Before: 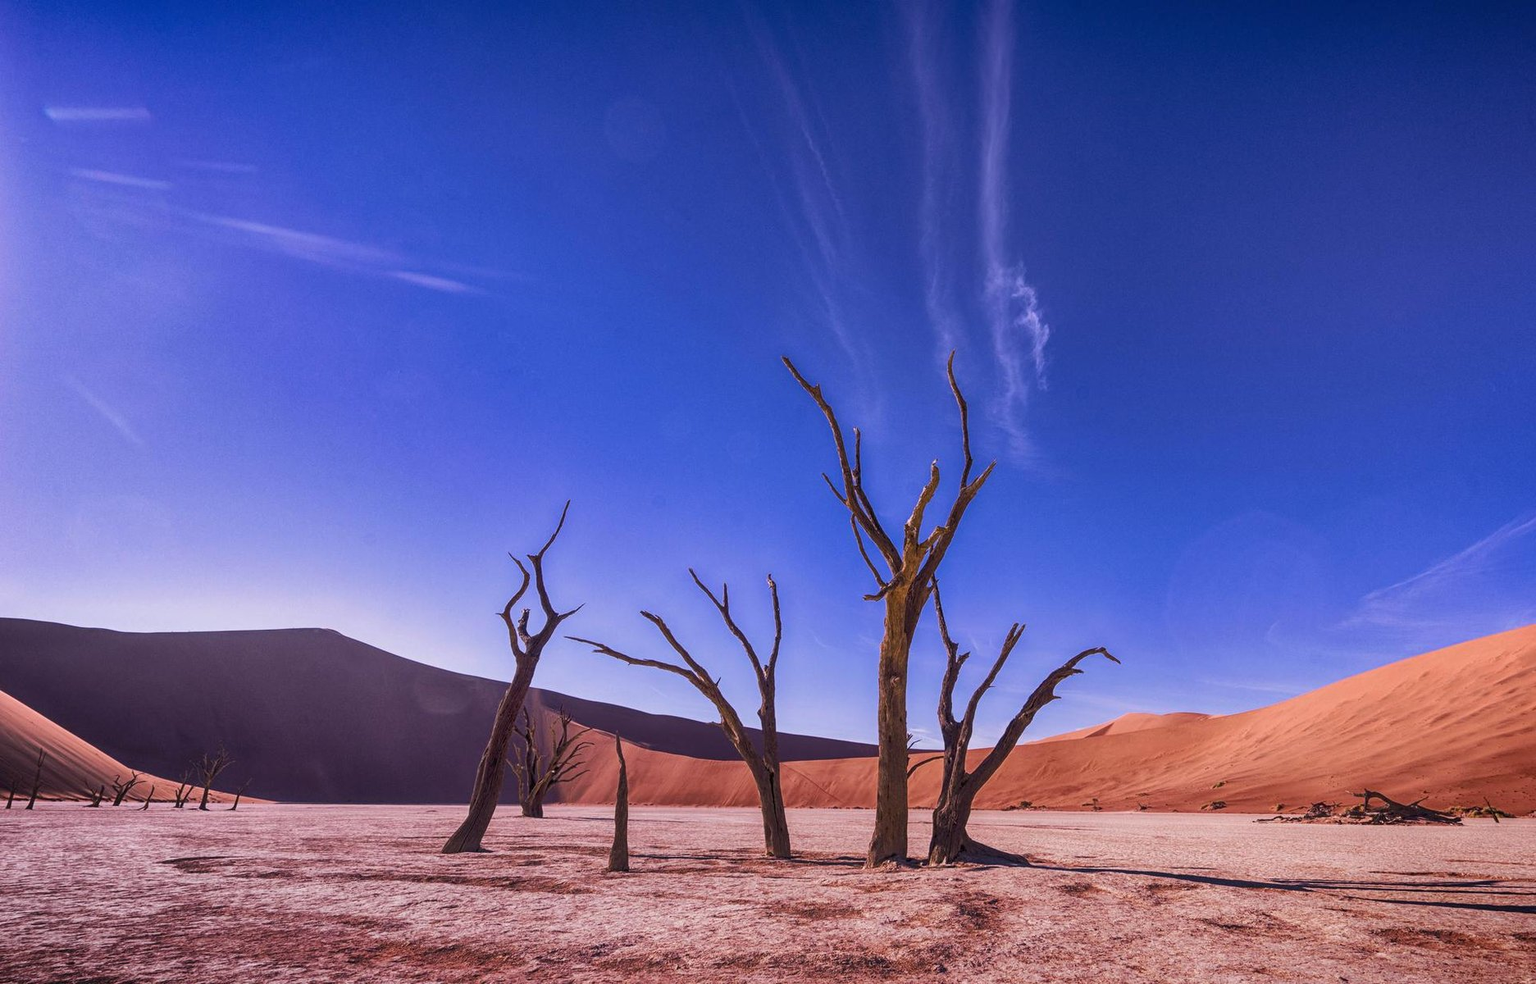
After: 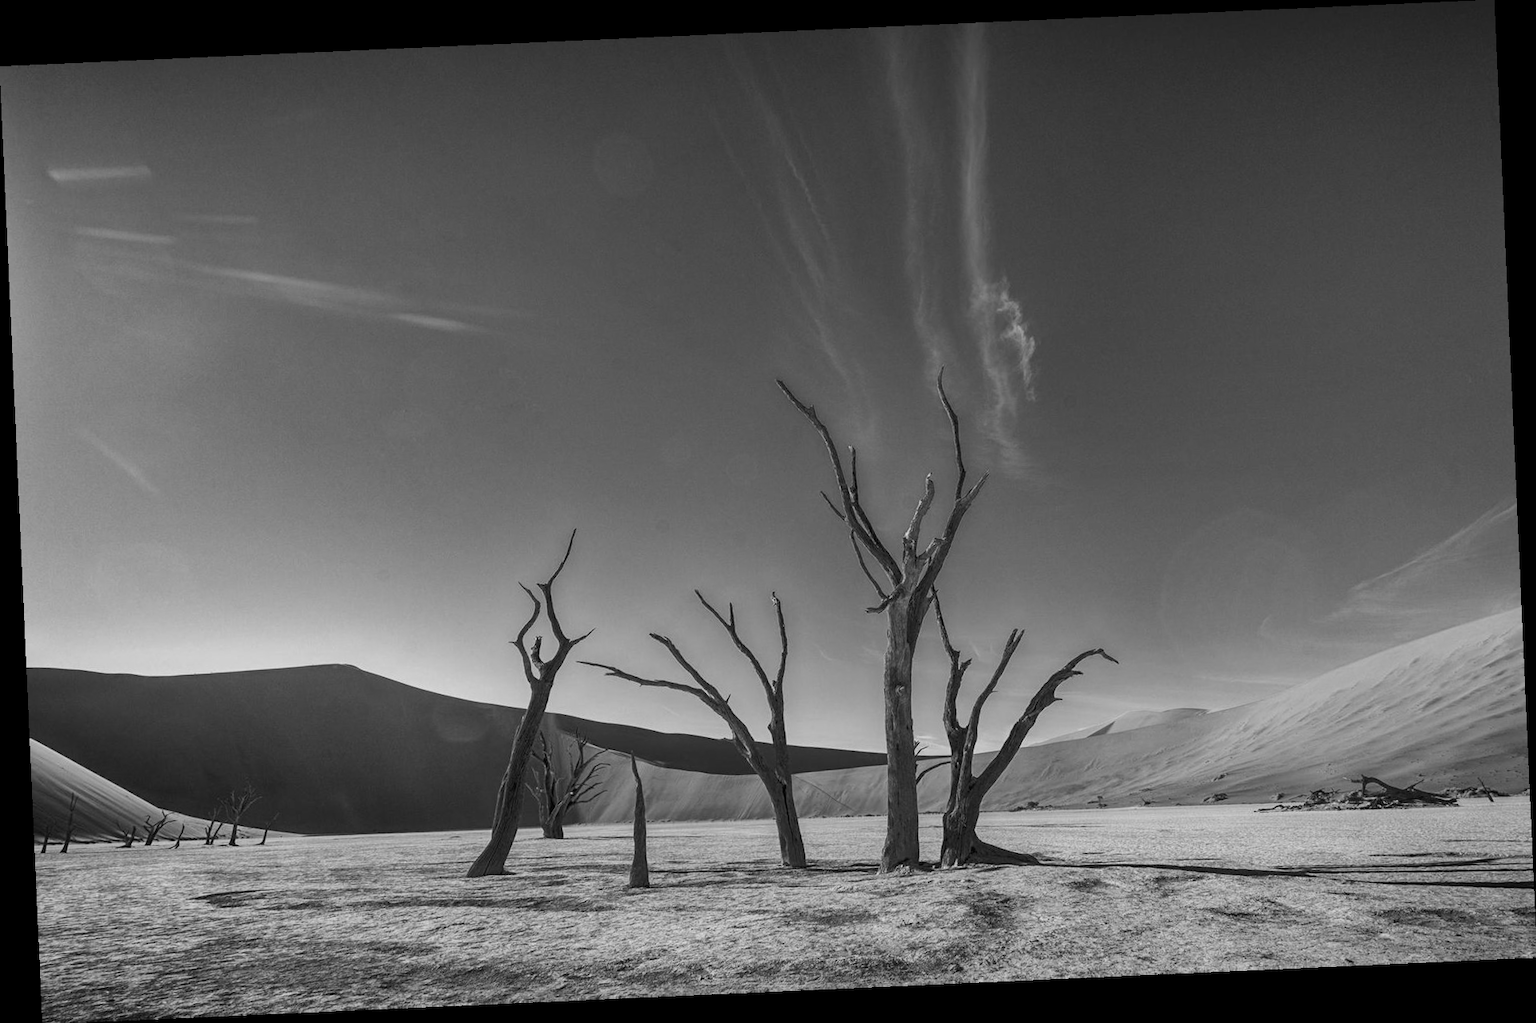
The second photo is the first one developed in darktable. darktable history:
color correction: highlights b* 3
monochrome: on, module defaults
rotate and perspective: rotation -2.56°, automatic cropping off
